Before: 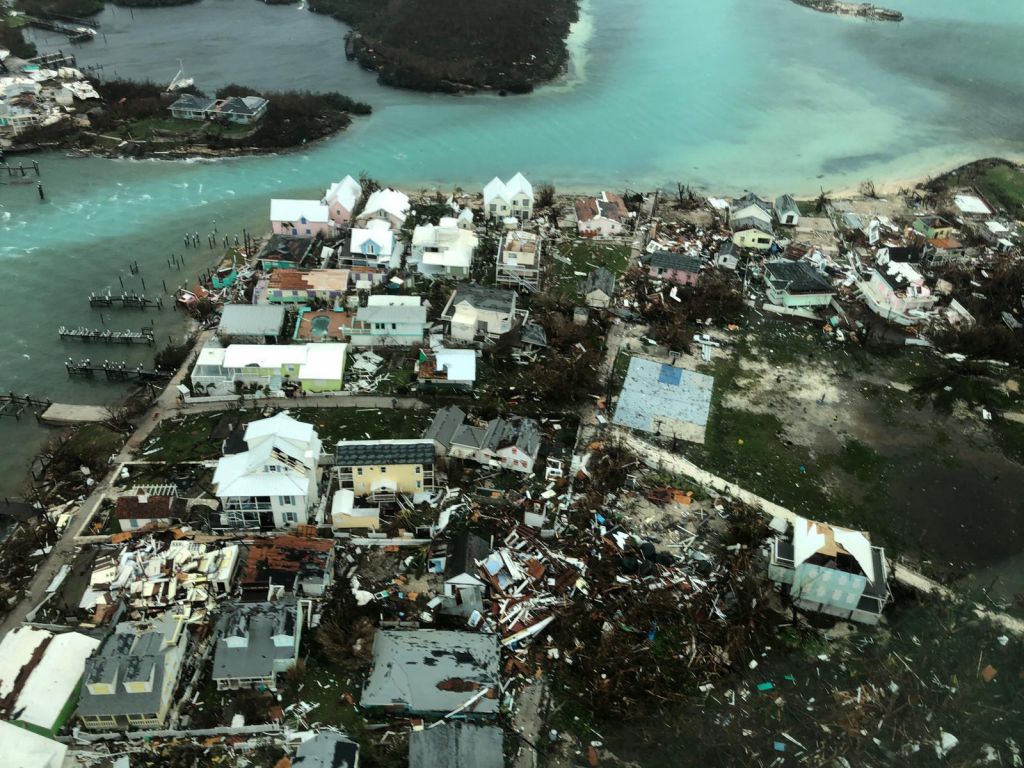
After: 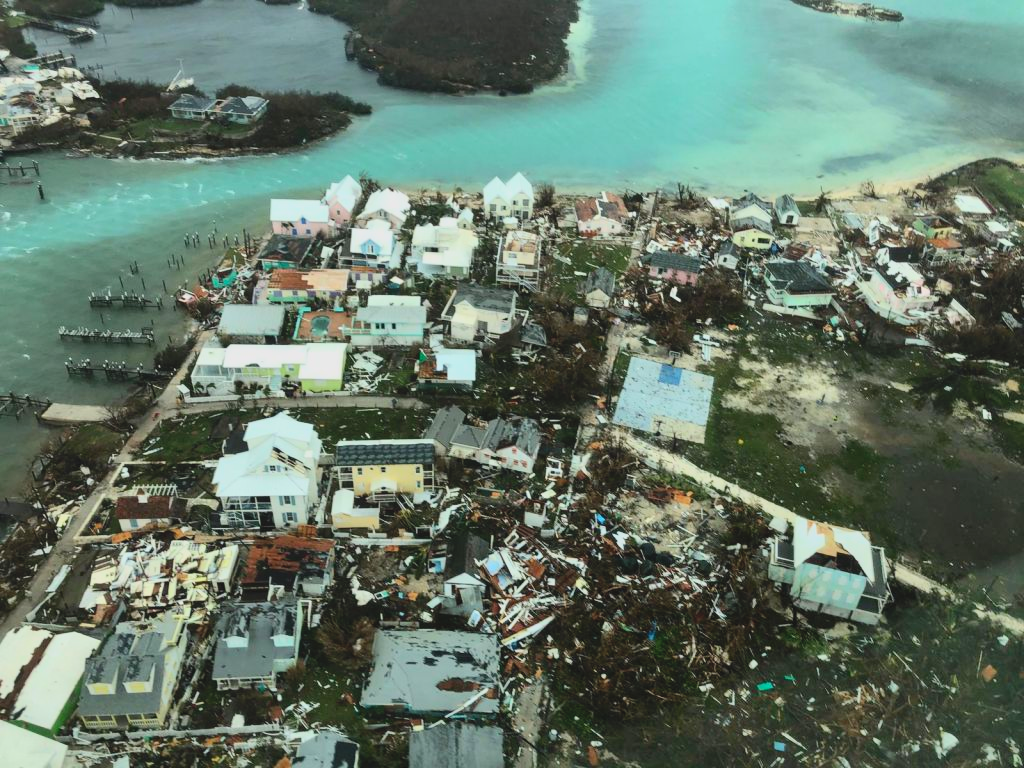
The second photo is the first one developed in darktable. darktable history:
shadows and highlights: soften with gaussian
local contrast: highlights 68%, shadows 68%, detail 83%, midtone range 0.319
contrast brightness saturation: contrast 0.204, brightness 0.157, saturation 0.22
